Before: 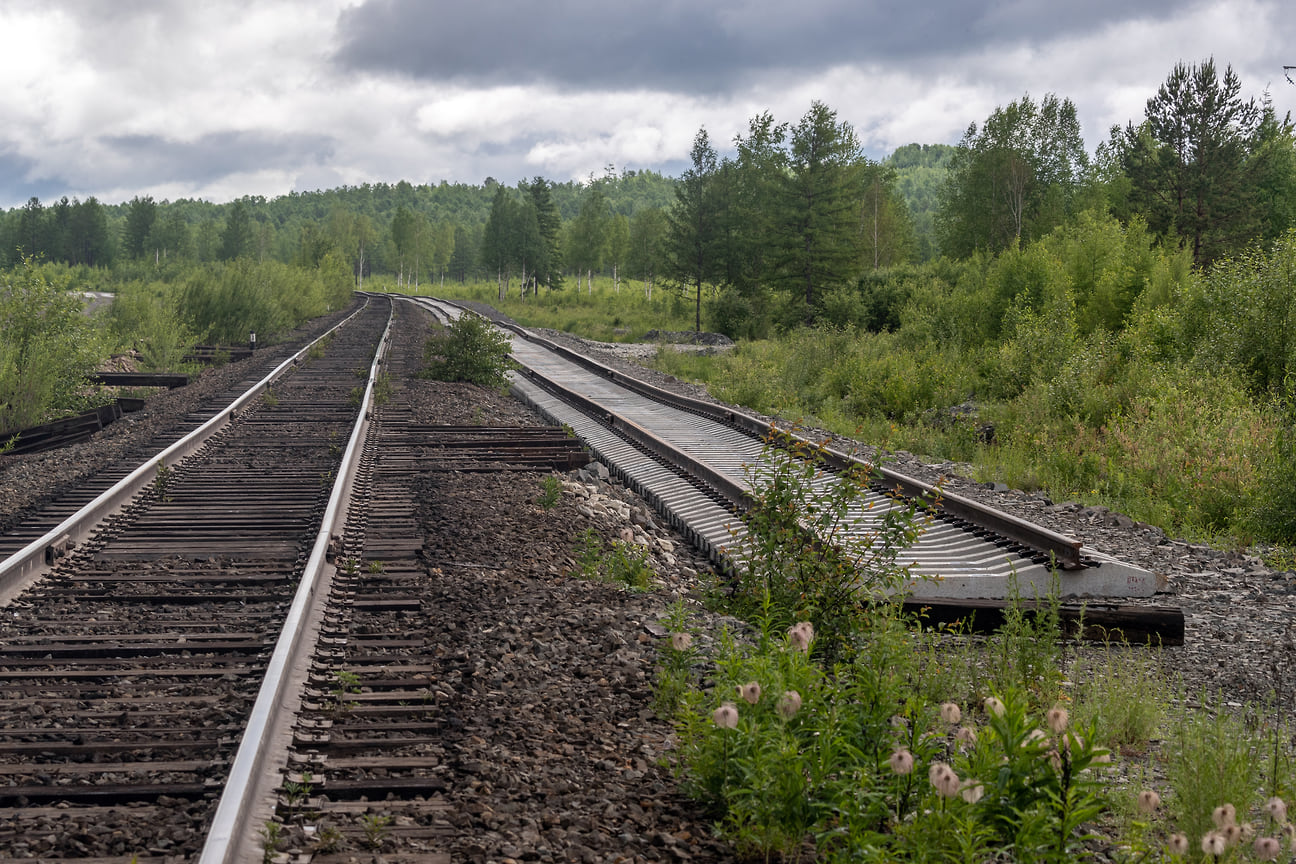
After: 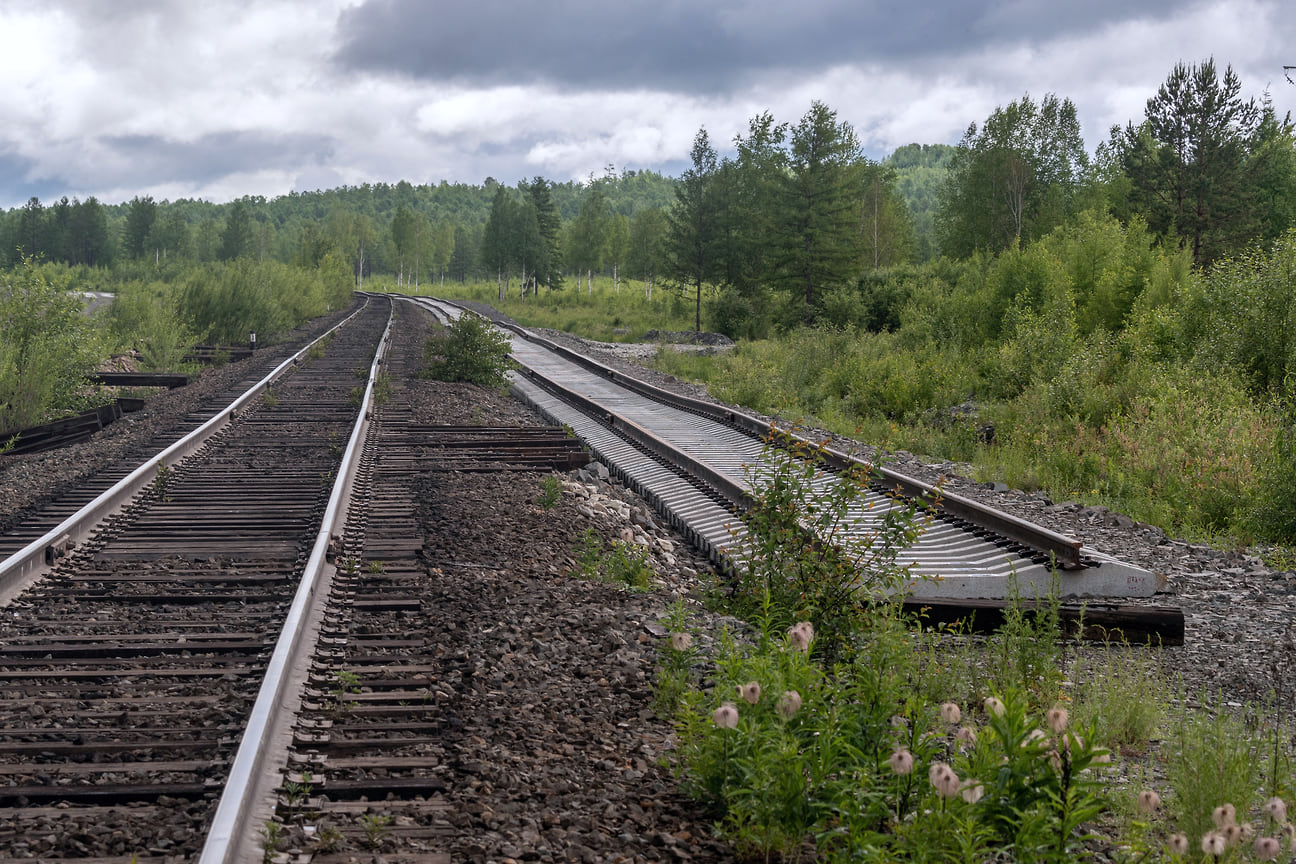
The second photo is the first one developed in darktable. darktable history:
color correction: highlights a* -0.154, highlights b* -5.25, shadows a* -0.148, shadows b* -0.079
